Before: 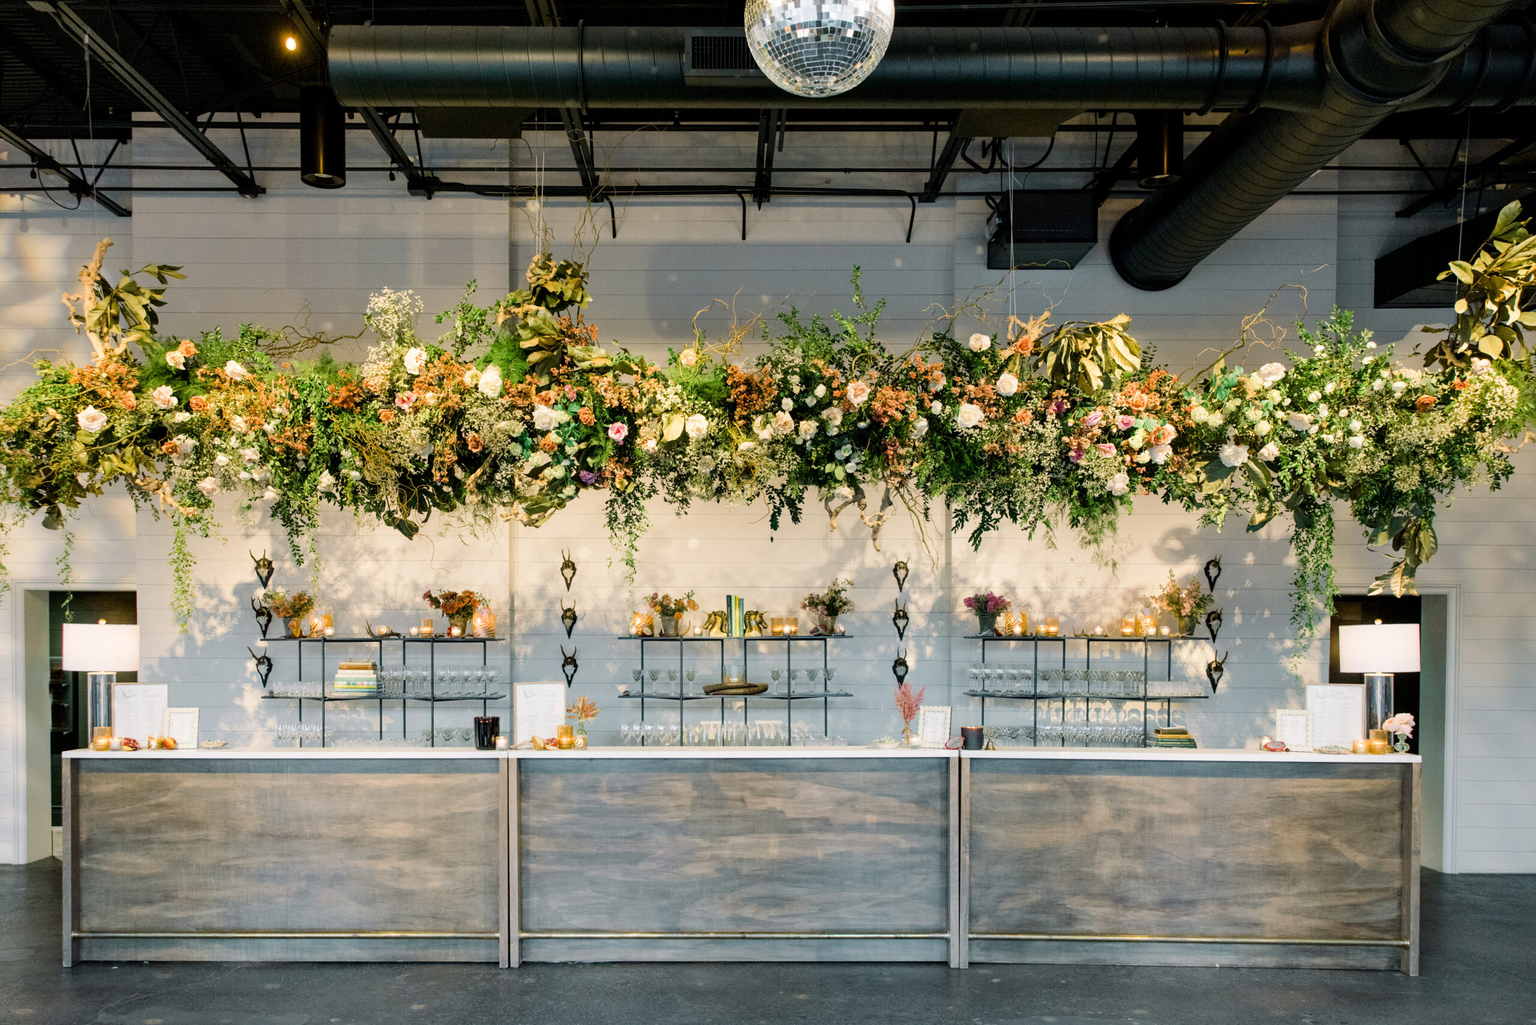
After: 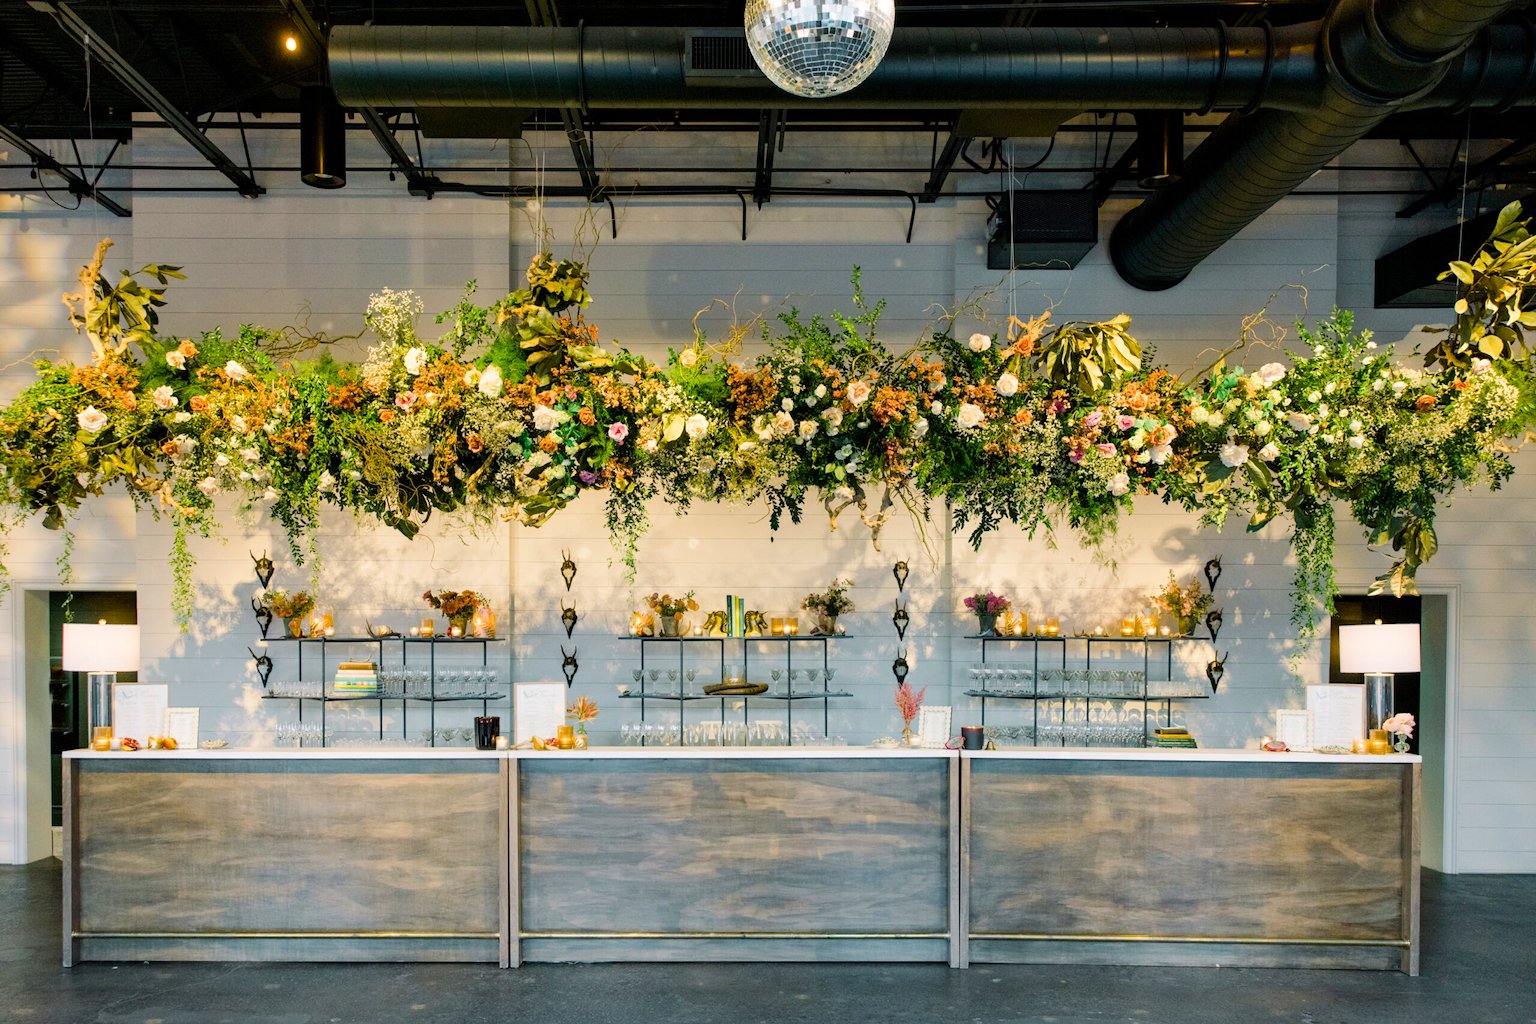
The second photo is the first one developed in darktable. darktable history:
color balance rgb: perceptual saturation grading › global saturation 0.755%, global vibrance 44.847%
